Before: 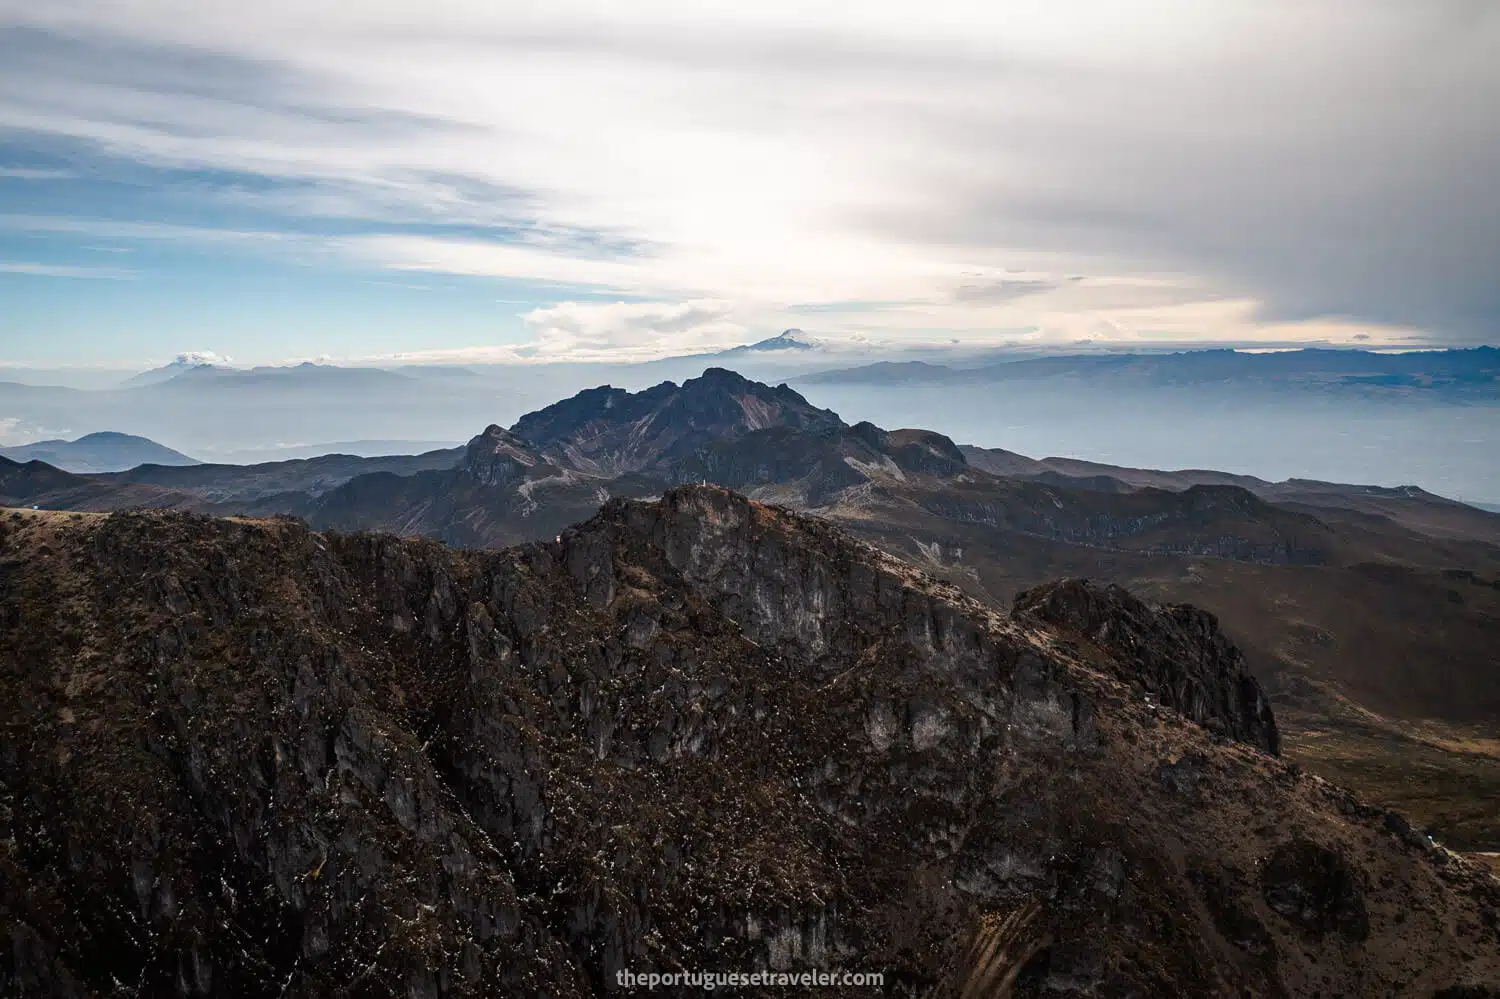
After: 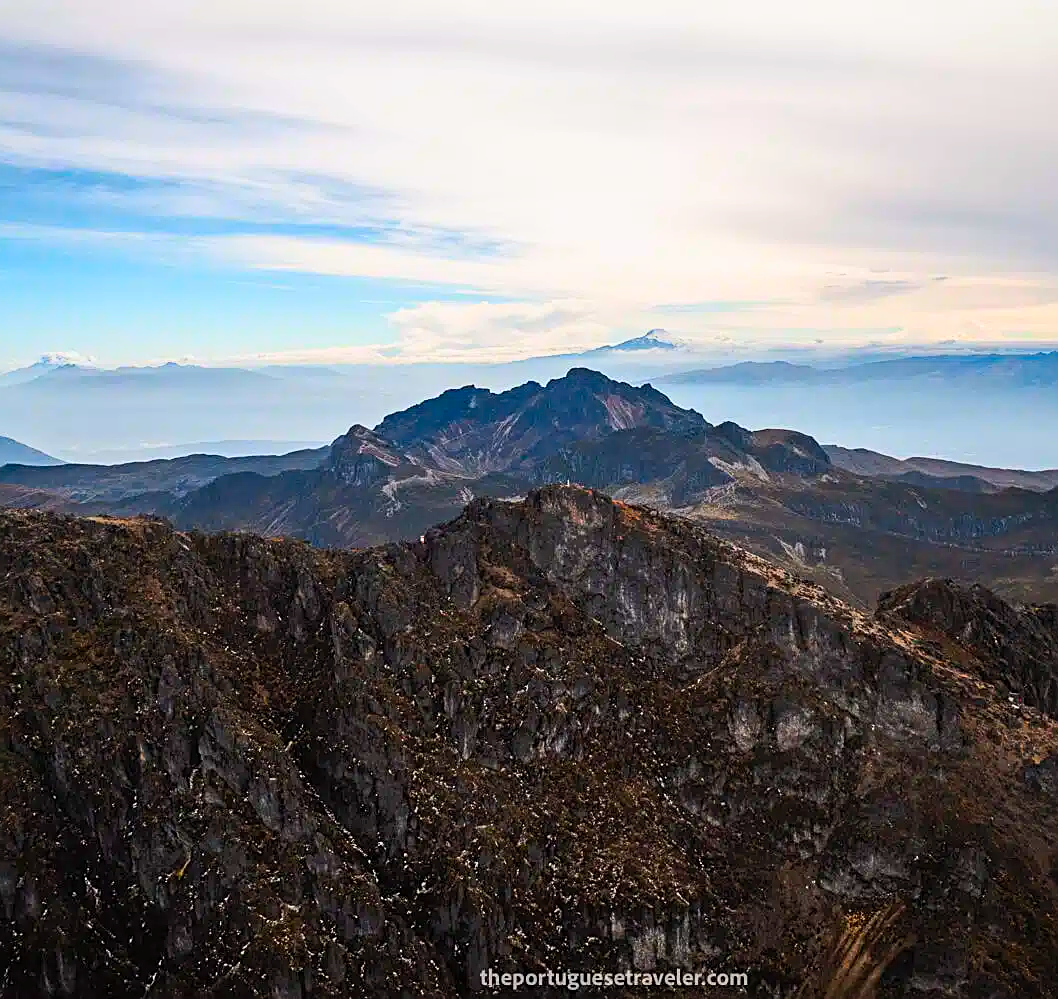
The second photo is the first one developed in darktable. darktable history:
sharpen: on, module defaults
exposure: exposure -0.179 EV, compensate highlight preservation false
crop and rotate: left 9.082%, right 20.384%
contrast brightness saturation: contrast 0.201, brightness 0.194, saturation 0.803
